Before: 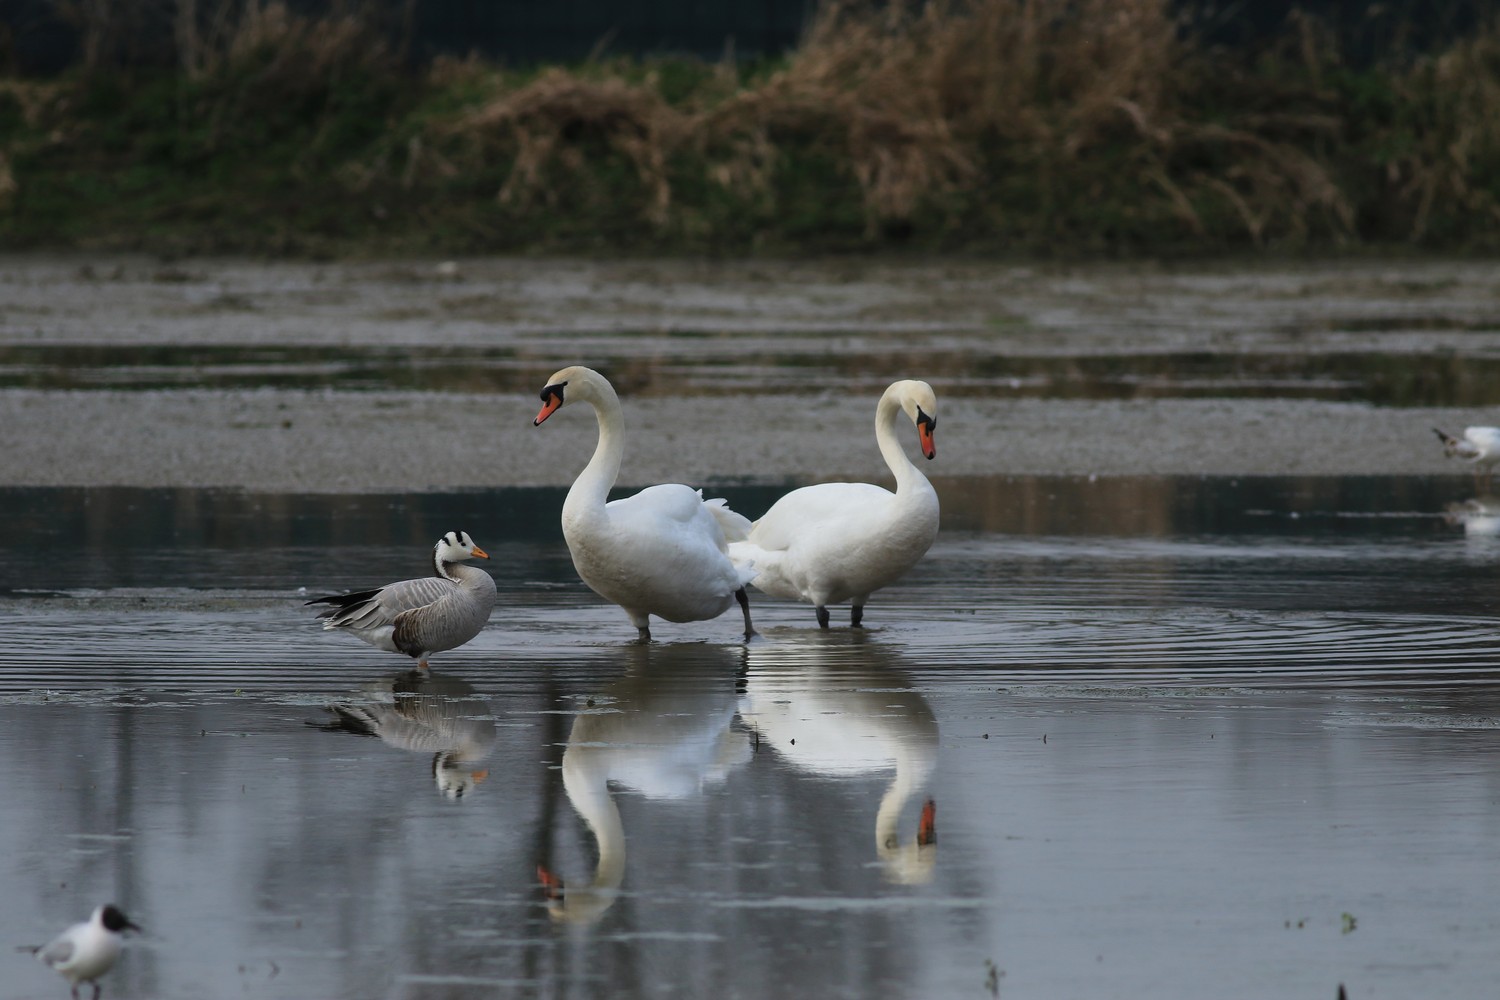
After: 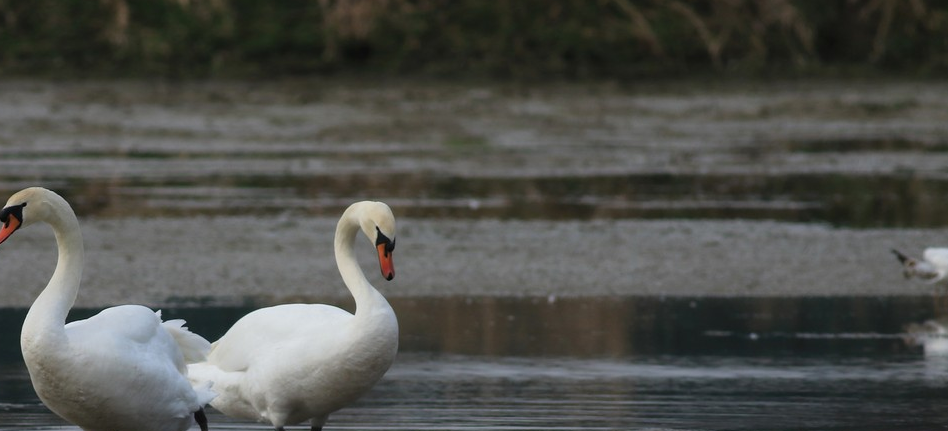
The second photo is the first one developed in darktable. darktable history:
crop: left 36.091%, top 17.913%, right 0.646%, bottom 38.955%
